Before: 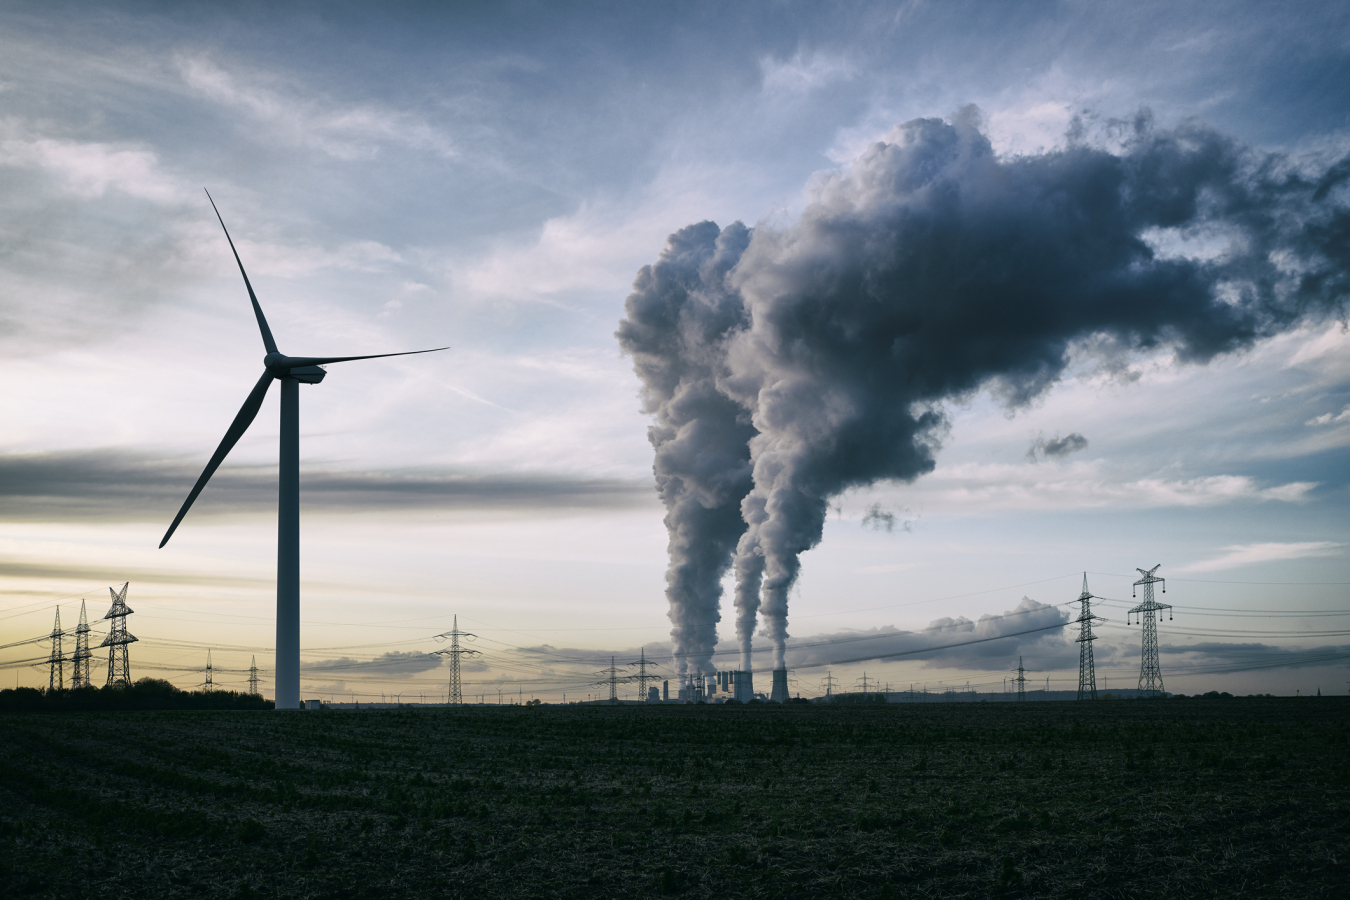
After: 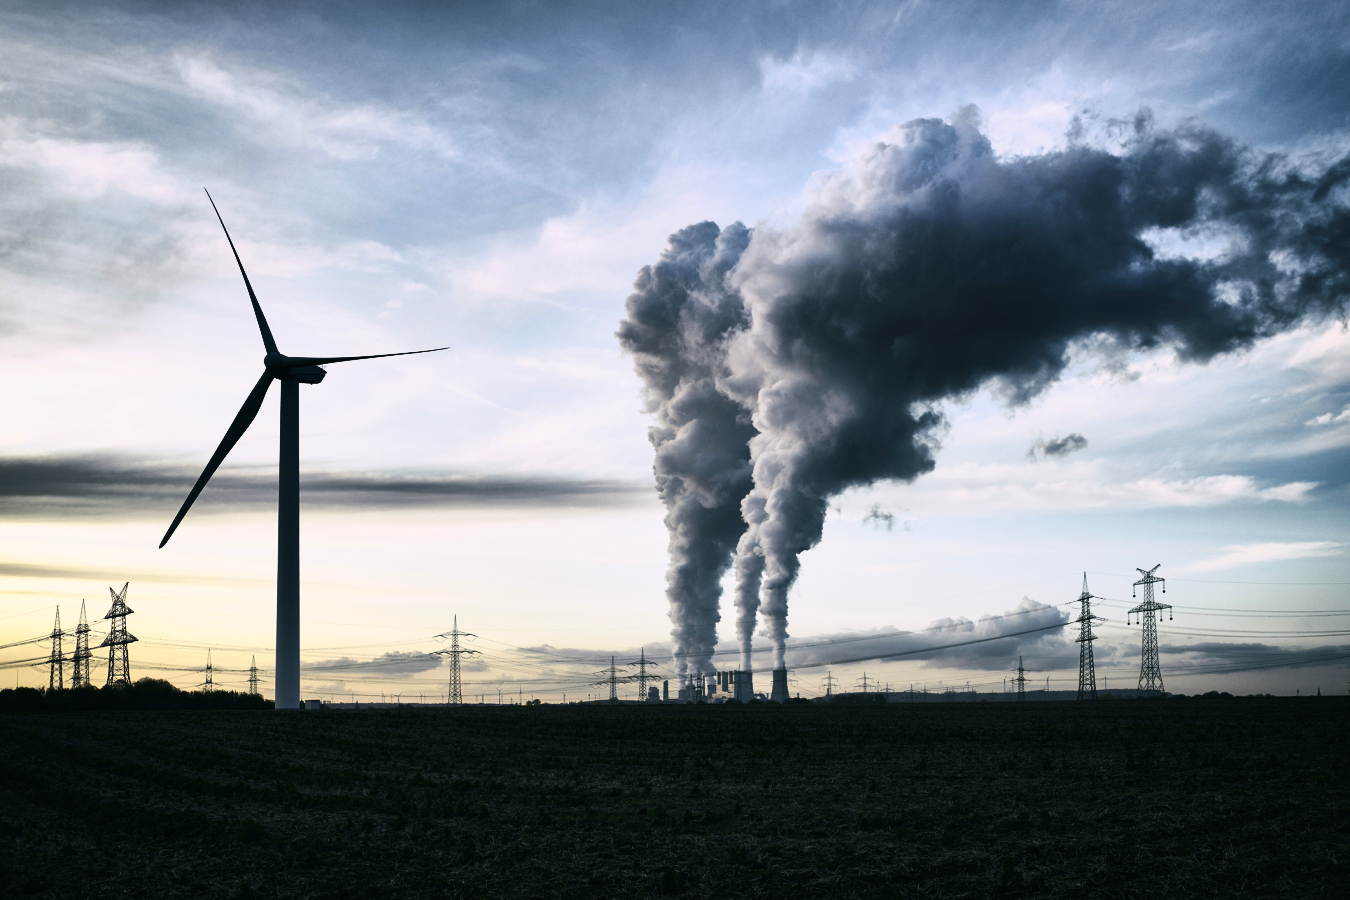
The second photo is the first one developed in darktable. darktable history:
tone curve: curves: ch0 [(0, 0) (0.187, 0.12) (0.384, 0.363) (0.577, 0.681) (0.735, 0.881) (0.864, 0.959) (1, 0.987)]; ch1 [(0, 0) (0.402, 0.36) (0.476, 0.466) (0.501, 0.501) (0.518, 0.514) (0.564, 0.614) (0.614, 0.664) (0.741, 0.829) (1, 1)]; ch2 [(0, 0) (0.429, 0.387) (0.483, 0.481) (0.503, 0.501) (0.522, 0.533) (0.564, 0.605) (0.615, 0.697) (0.702, 0.774) (1, 0.895)]
shadows and highlights: shadows 24.97, highlights -48.15, soften with gaussian
